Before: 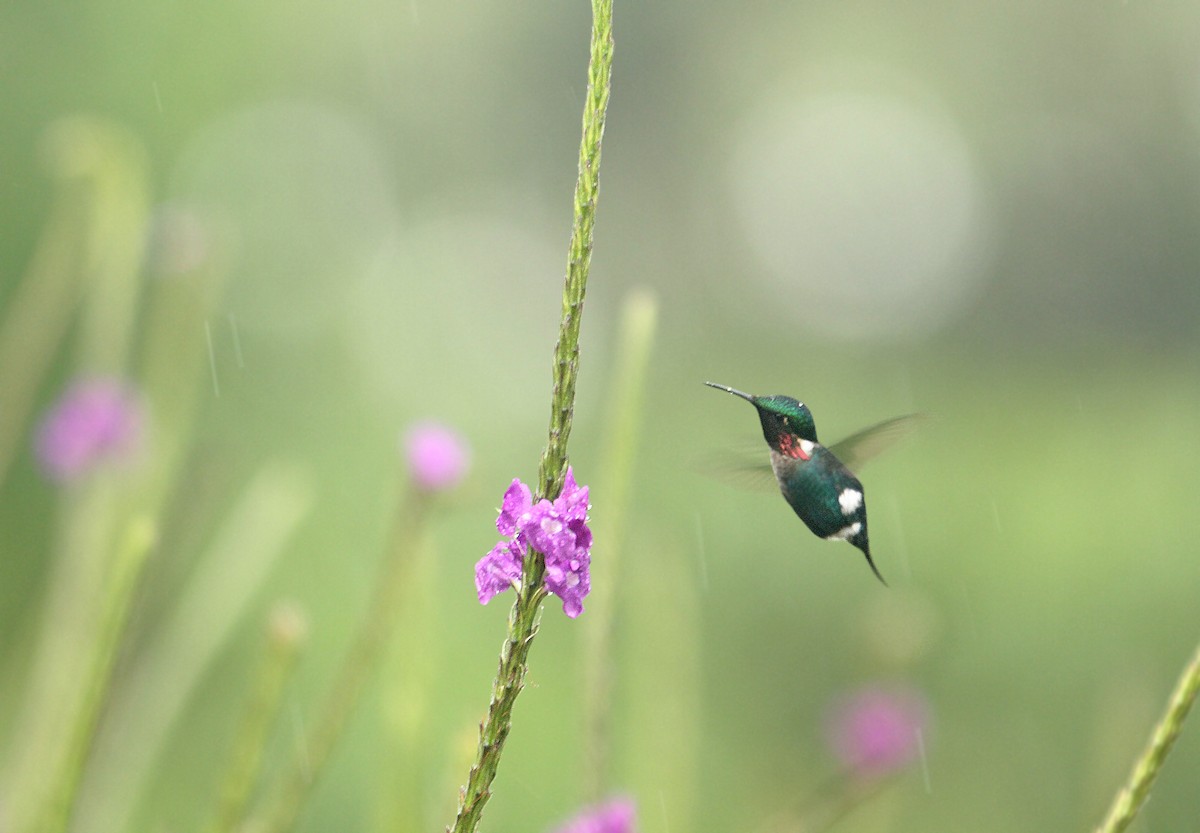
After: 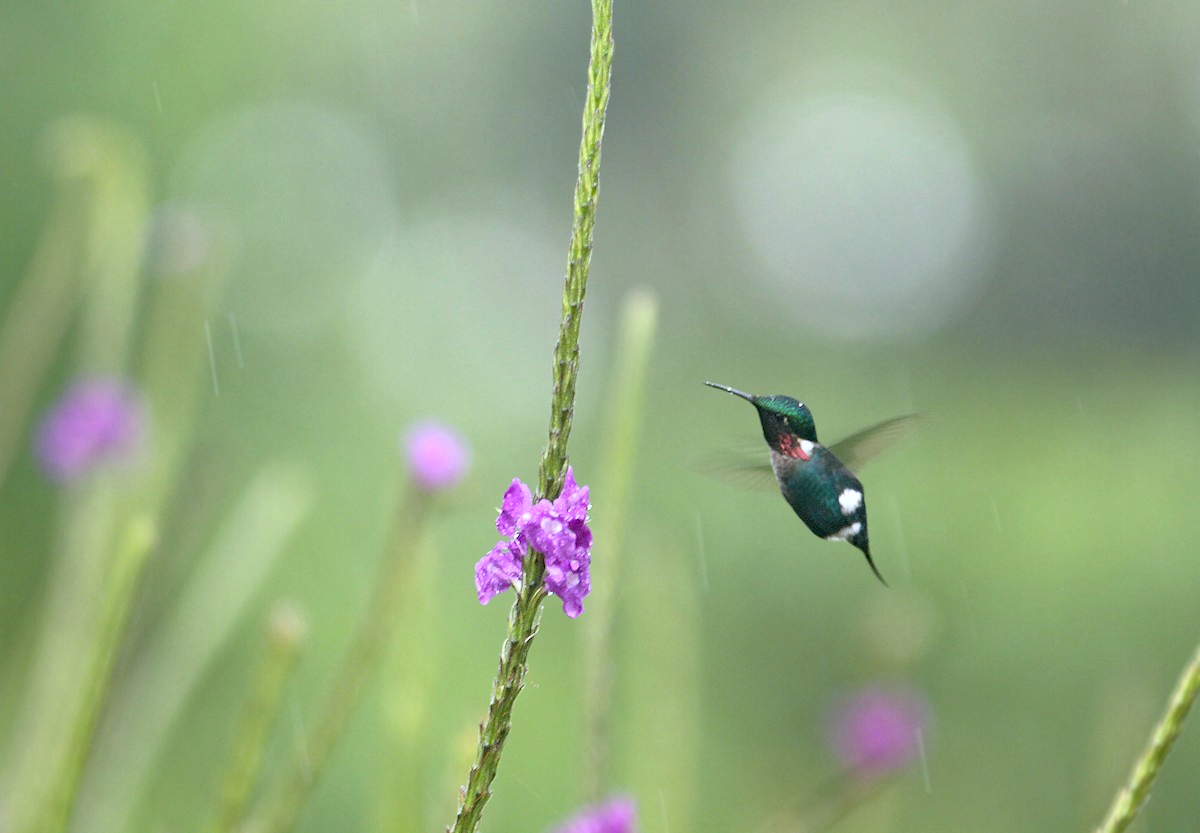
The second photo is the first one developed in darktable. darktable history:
white balance: red 0.967, blue 1.119, emerald 0.756
haze removal: compatibility mode true, adaptive false
base curve: curves: ch0 [(0, 0) (0.303, 0.277) (1, 1)]
